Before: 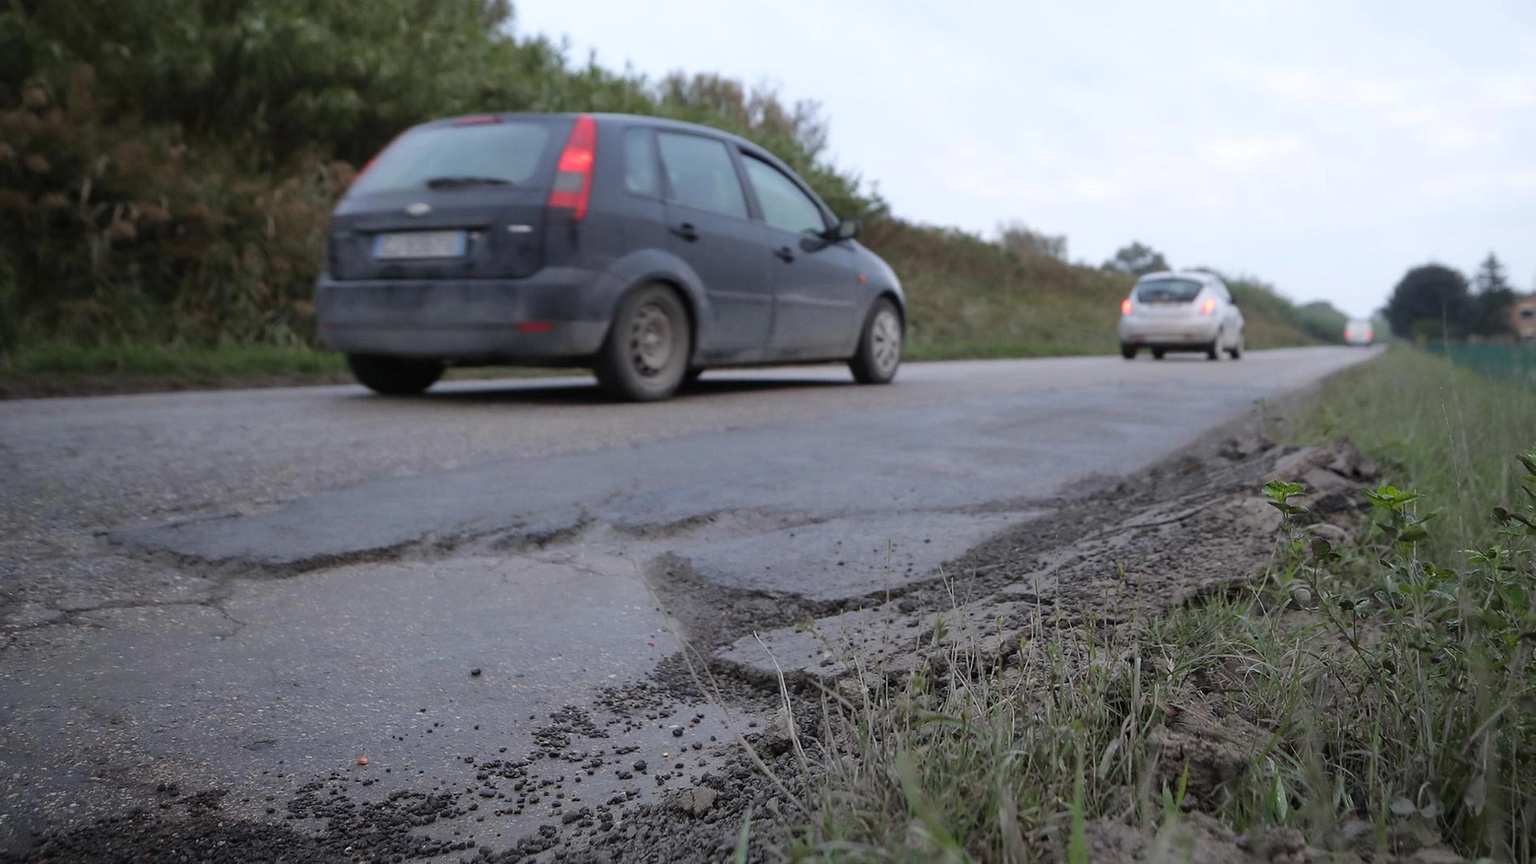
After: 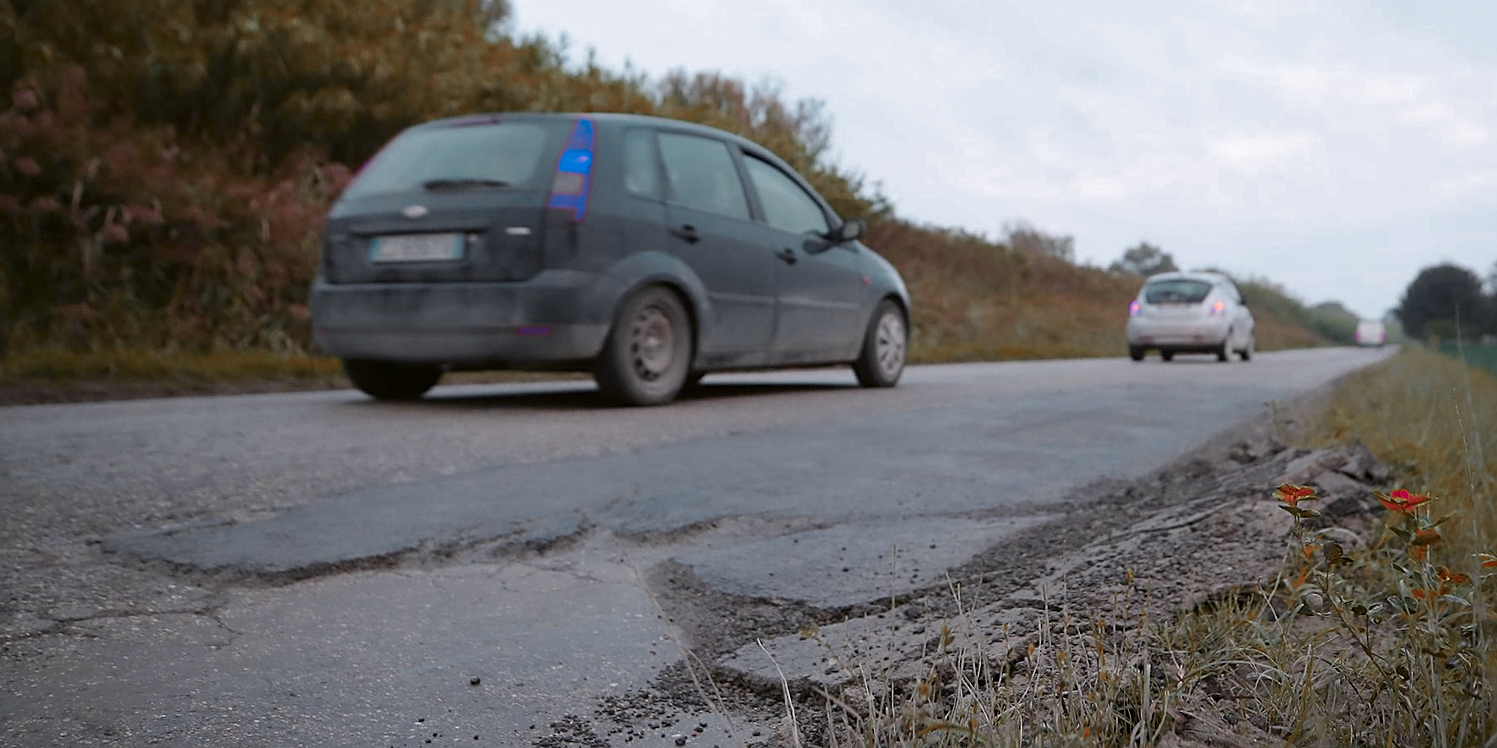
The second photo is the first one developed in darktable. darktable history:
crop and rotate: angle 0.2°, left 0.275%, right 3.127%, bottom 14.18%
color zones: curves: ch0 [(0.826, 0.353)]; ch1 [(0.242, 0.647) (0.889, 0.342)]; ch2 [(0.246, 0.089) (0.969, 0.068)]
sharpen: on, module defaults
color correction: highlights a* 3.12, highlights b* -1.55, shadows a* -0.101, shadows b* 2.52, saturation 0.98
